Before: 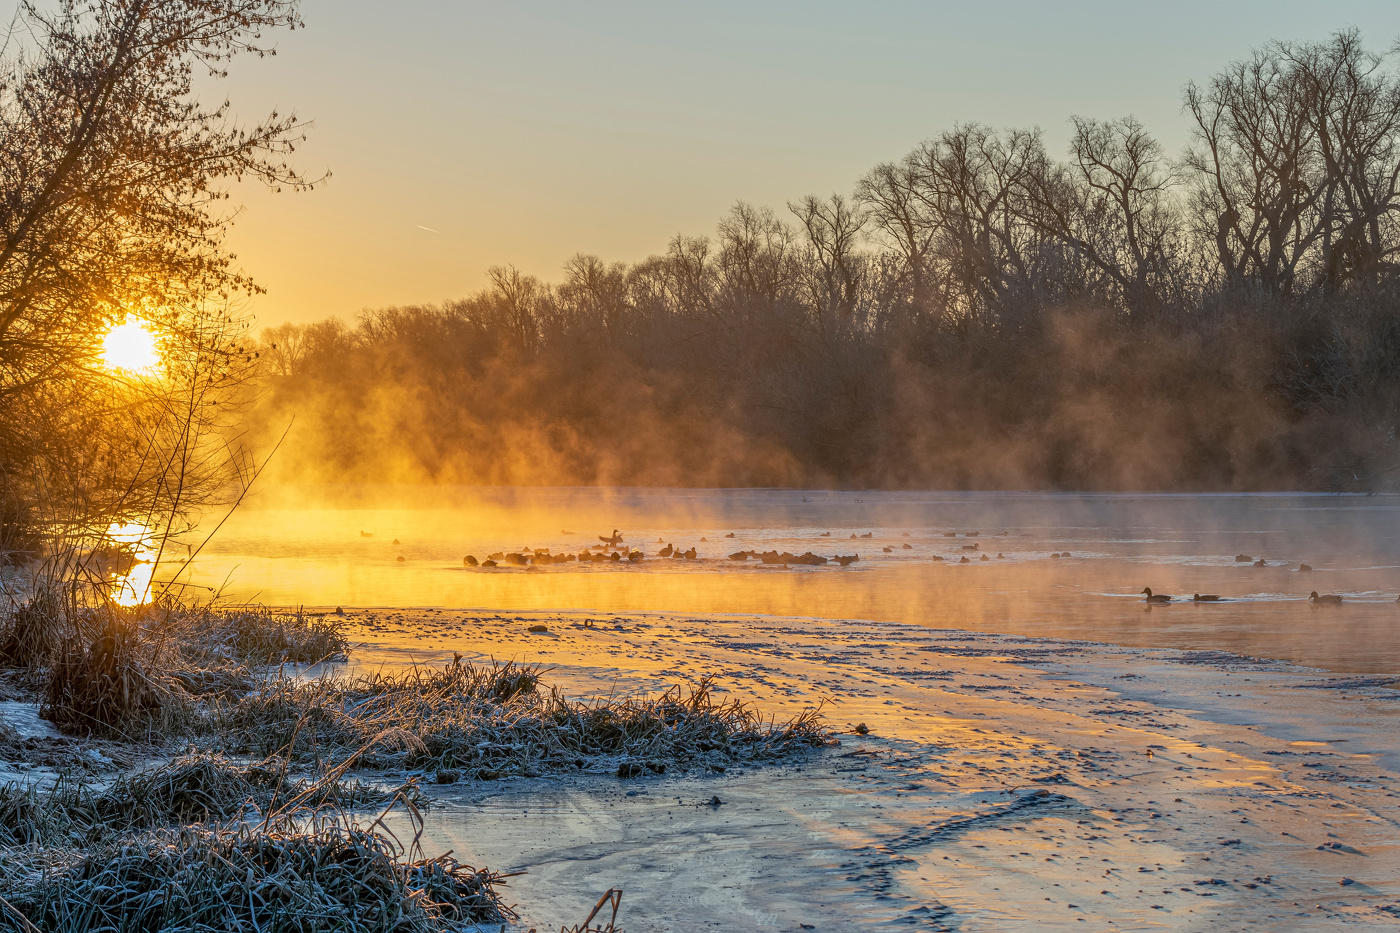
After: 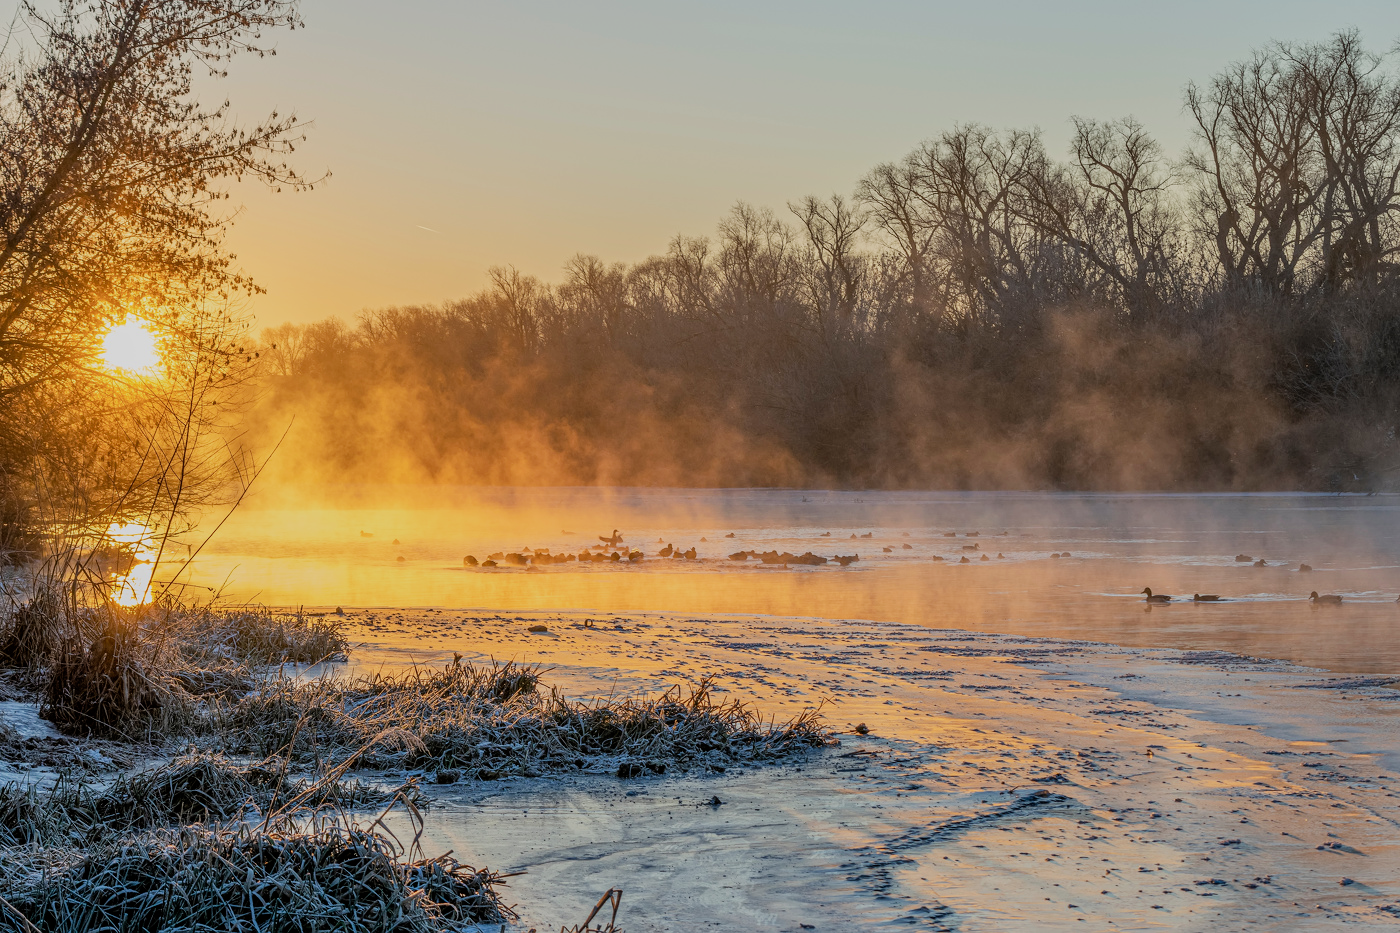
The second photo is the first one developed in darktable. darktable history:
exposure: exposure 0.197 EV, compensate highlight preservation false
filmic rgb: black relative exposure -7.65 EV, white relative exposure 4.56 EV, hardness 3.61
